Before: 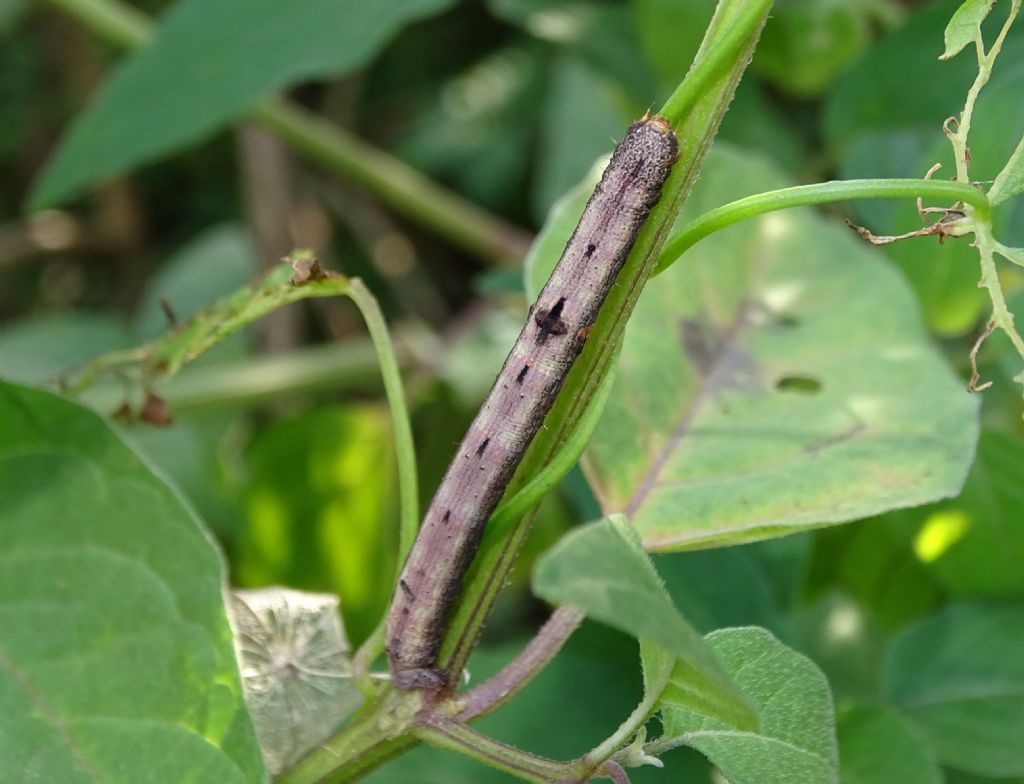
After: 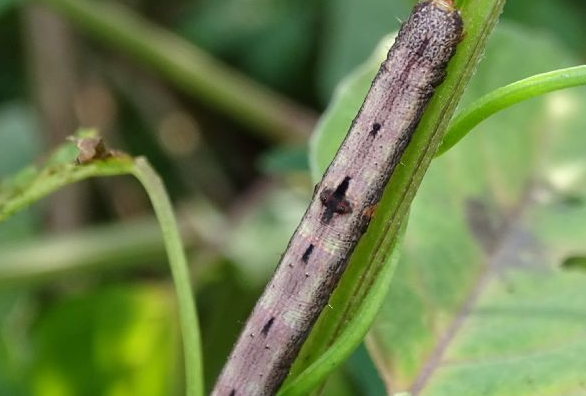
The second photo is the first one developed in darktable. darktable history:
crop: left 21.076%, top 15.447%, right 21.617%, bottom 33.973%
